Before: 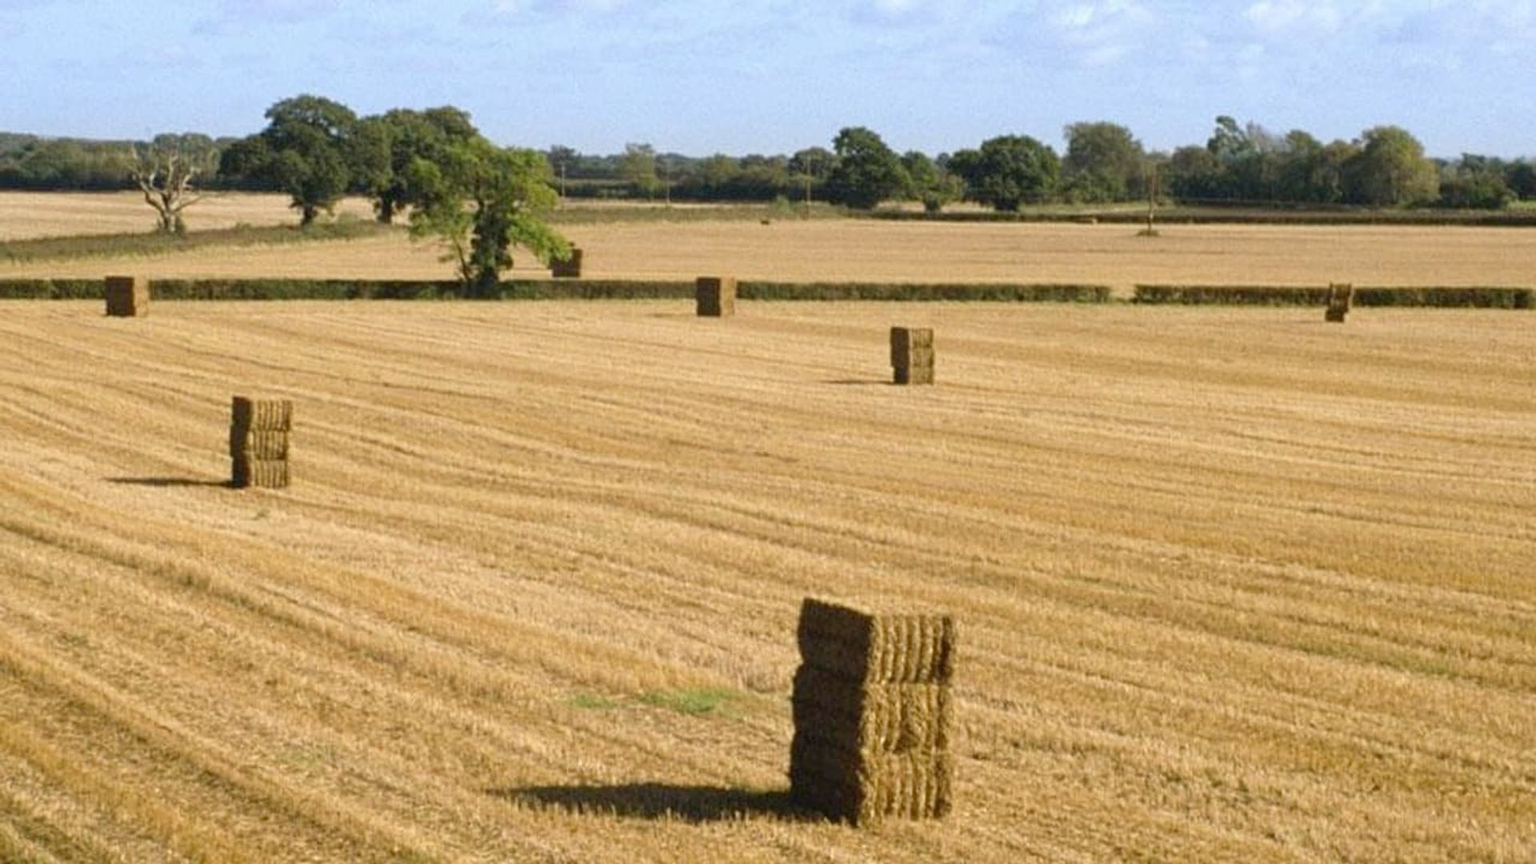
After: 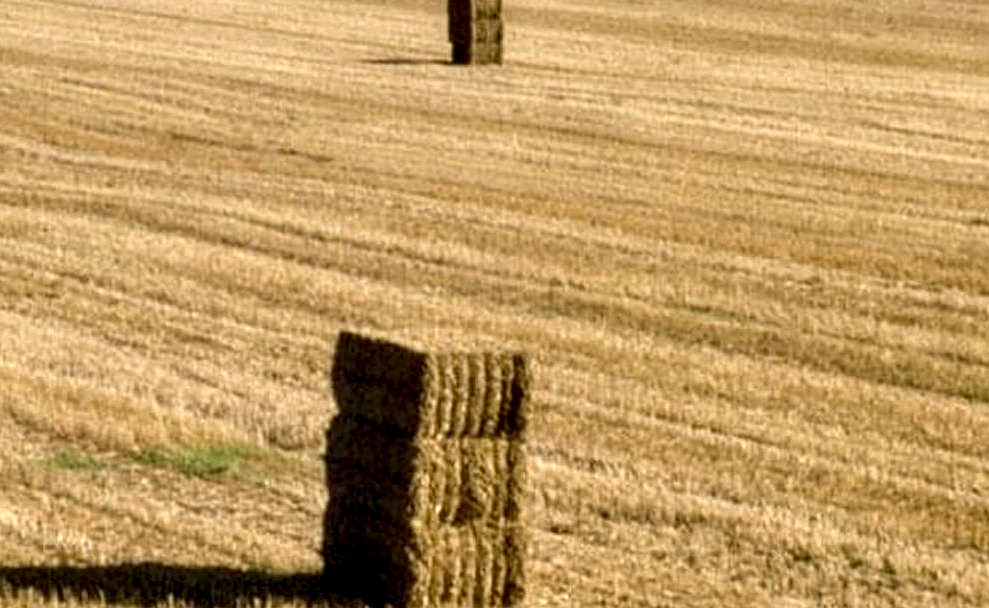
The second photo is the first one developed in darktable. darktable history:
crop: left 34.672%, top 38.521%, right 13.795%, bottom 5.178%
contrast equalizer: octaves 7, y [[0.579, 0.58, 0.505, 0.5, 0.5, 0.5], [0.5 ×6], [0.5 ×6], [0 ×6], [0 ×6]]
local contrast: highlights 60%, shadows 63%, detail 160%
